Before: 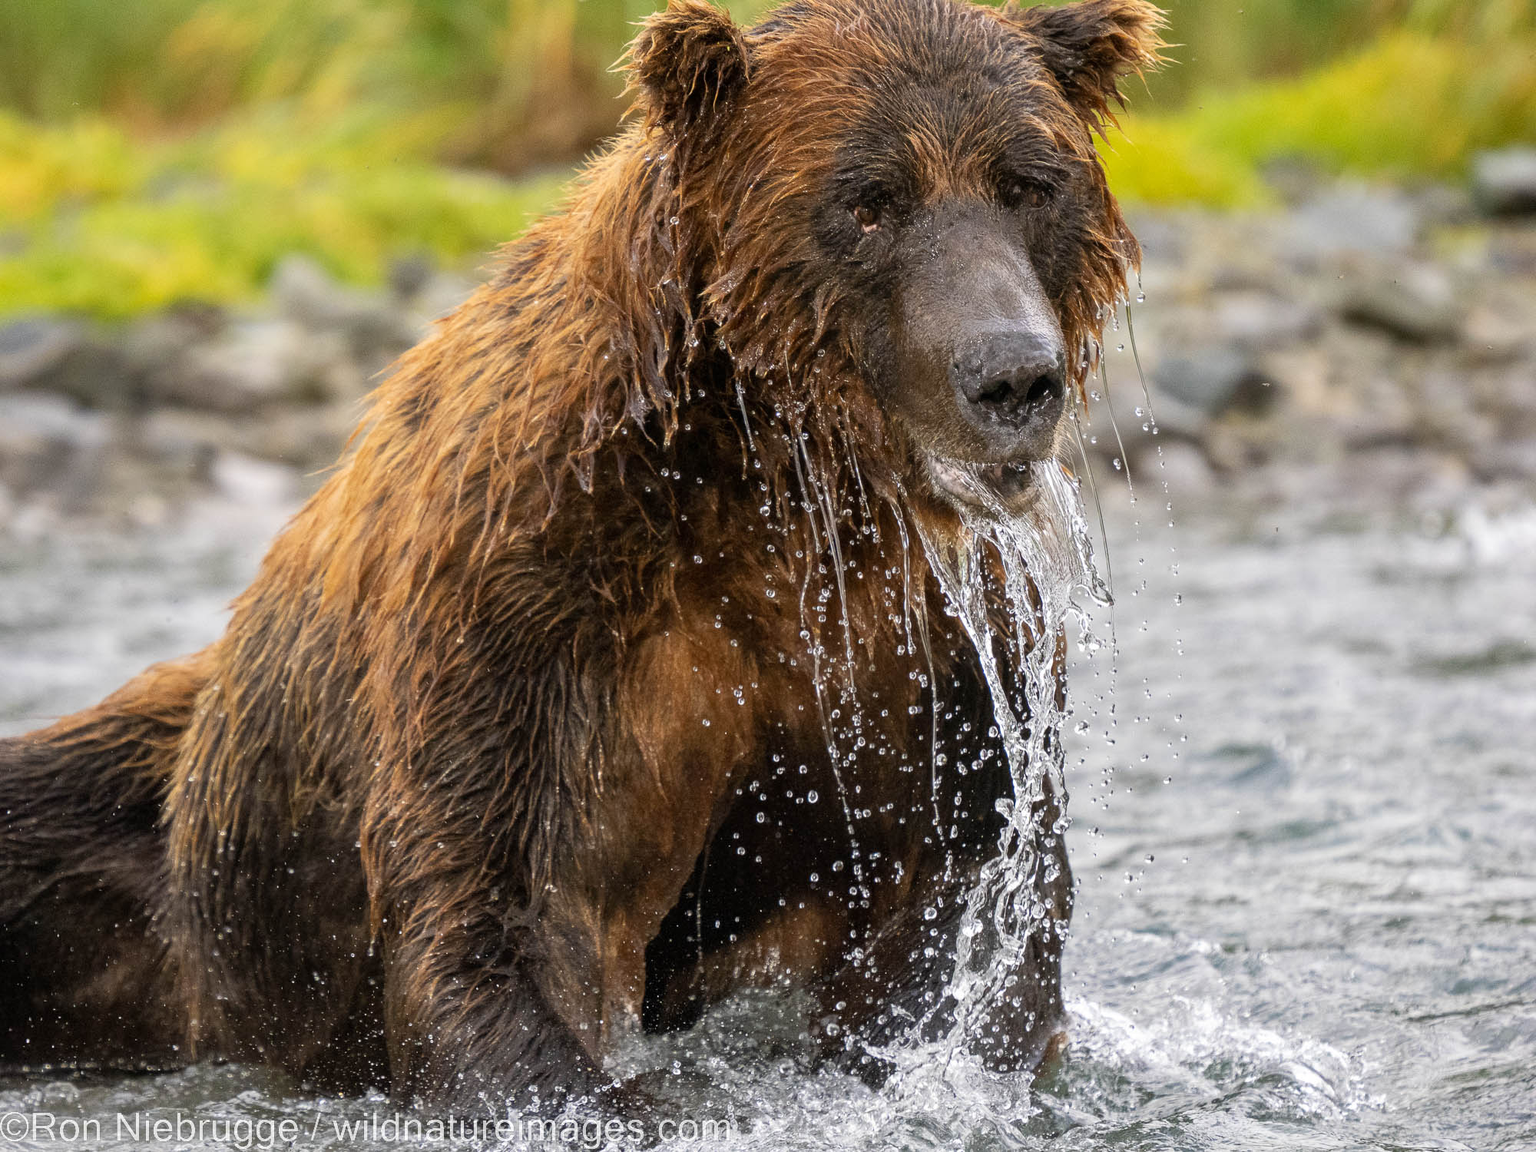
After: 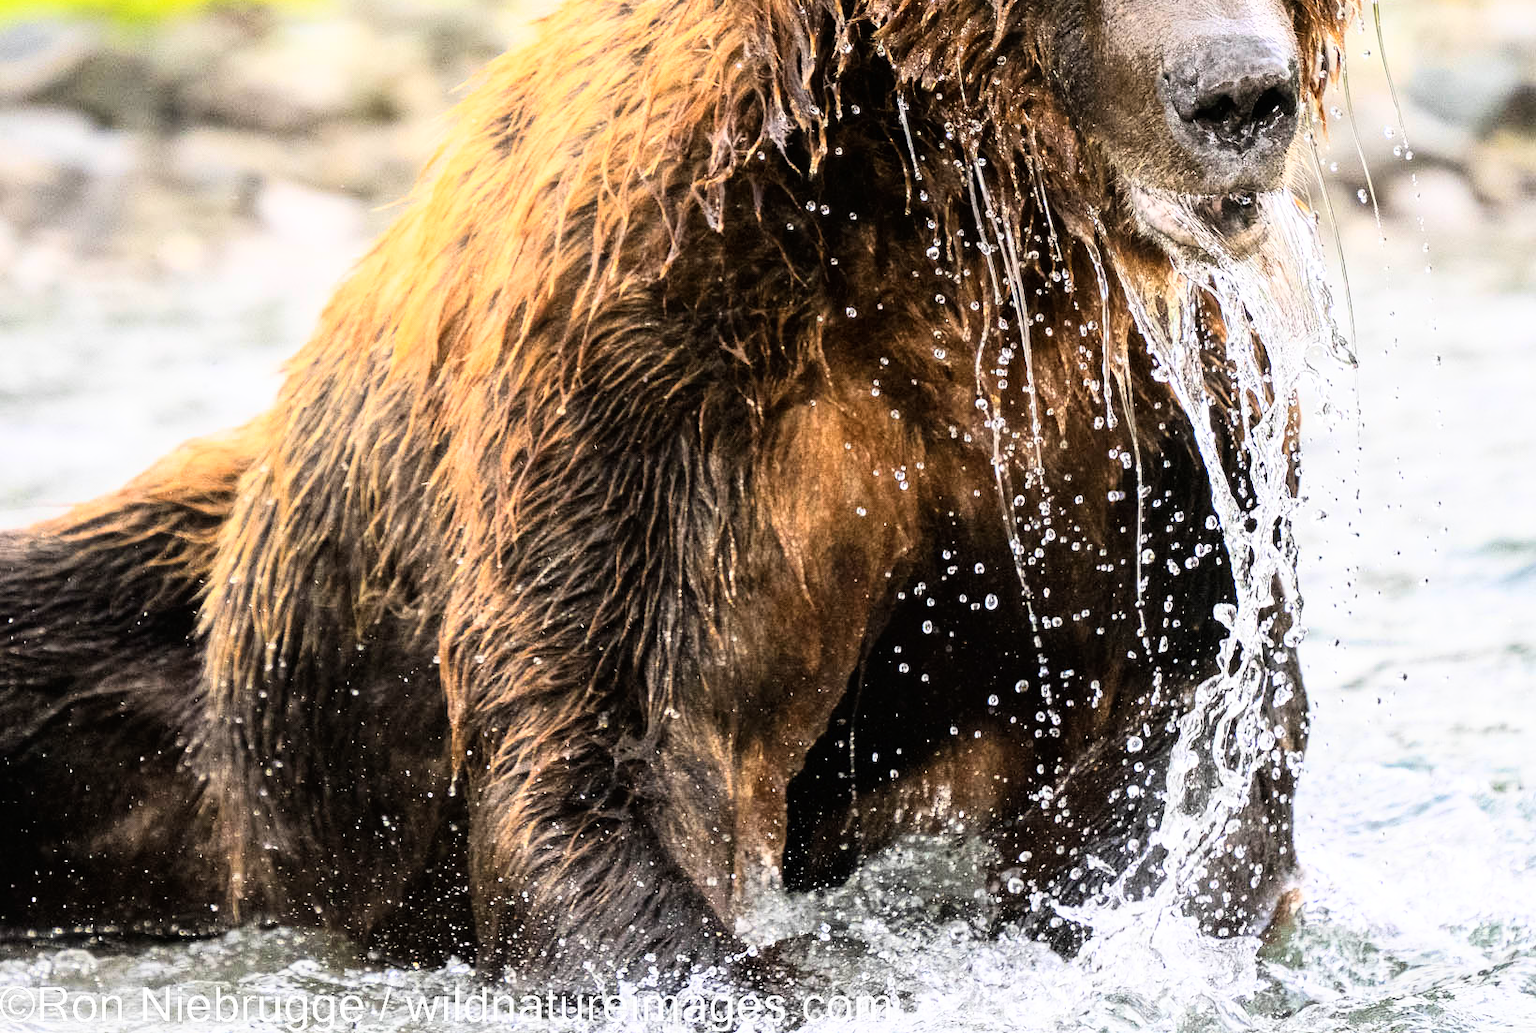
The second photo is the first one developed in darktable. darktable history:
crop: top 26.388%, right 17.955%
base curve: curves: ch0 [(0, 0) (0.007, 0.004) (0.027, 0.03) (0.046, 0.07) (0.207, 0.54) (0.442, 0.872) (0.673, 0.972) (1, 1)]
